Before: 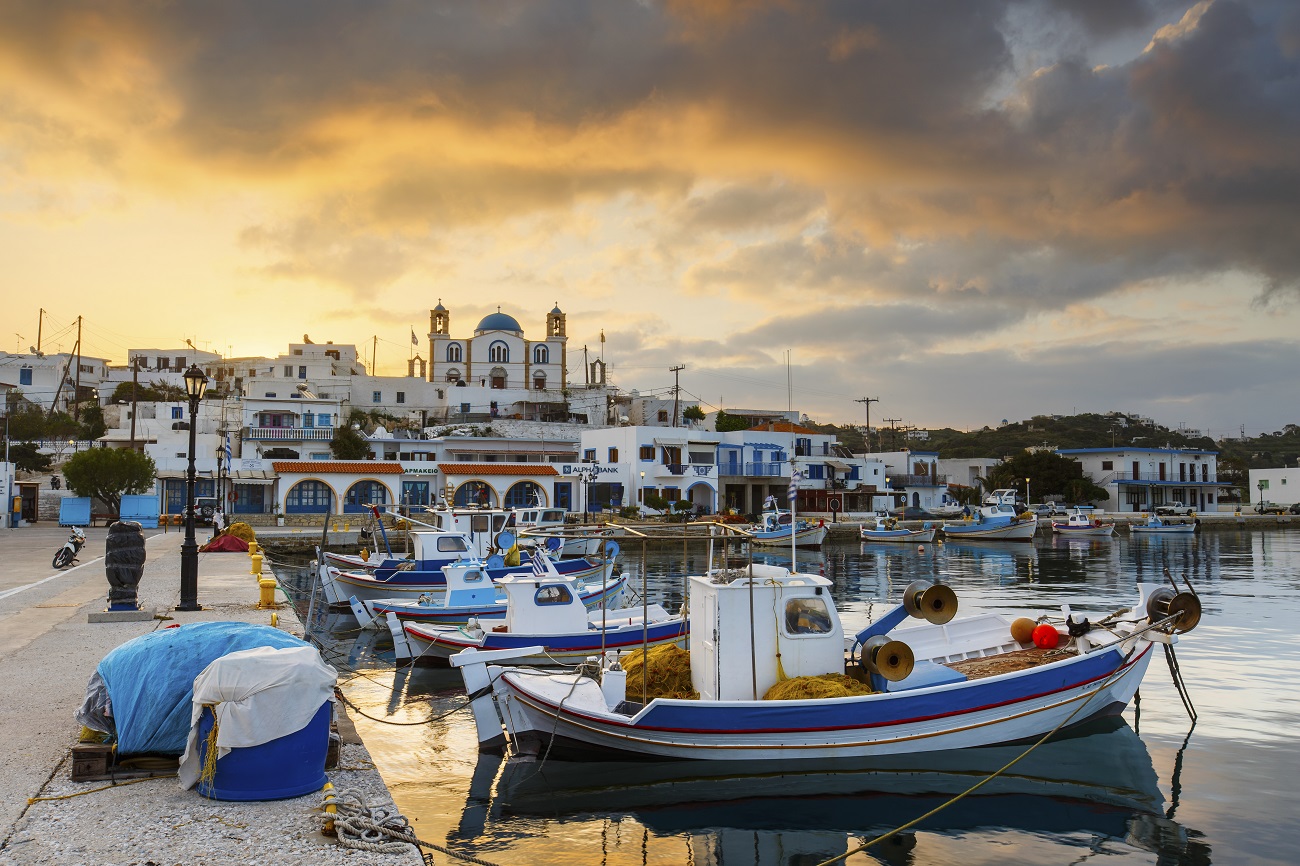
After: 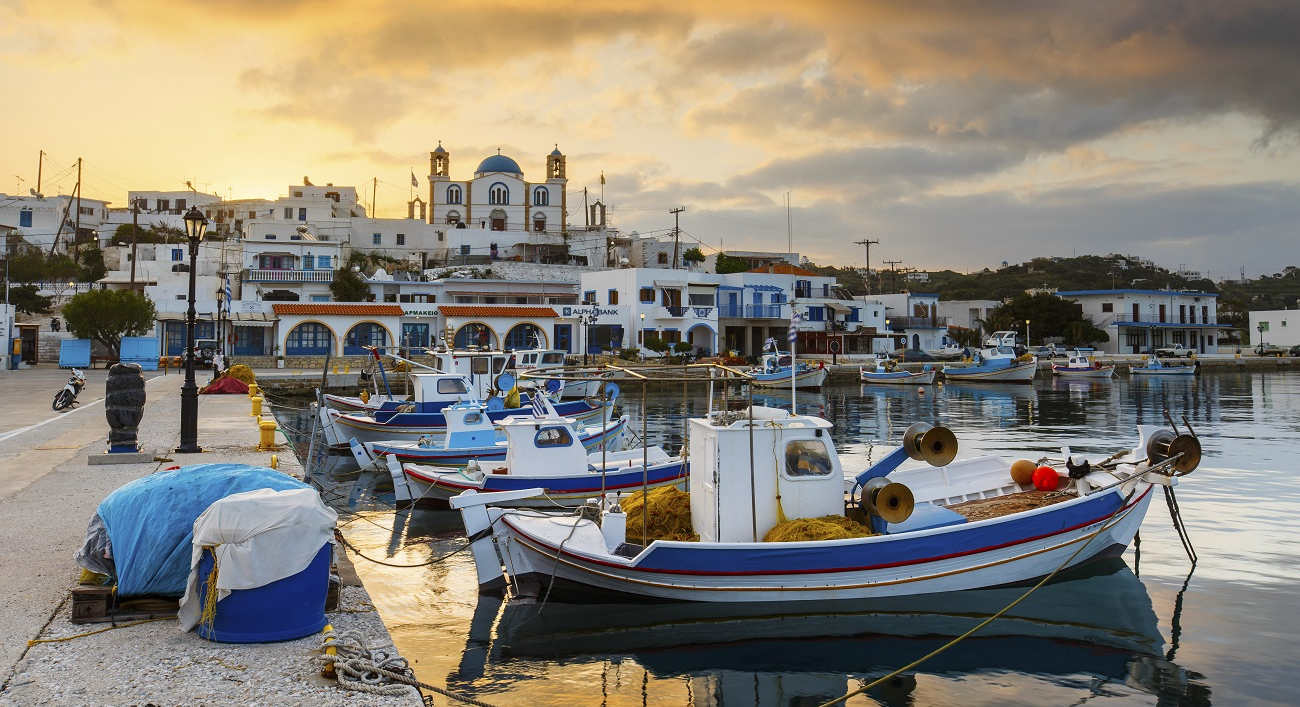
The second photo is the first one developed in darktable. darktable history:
crop and rotate: top 18.252%
